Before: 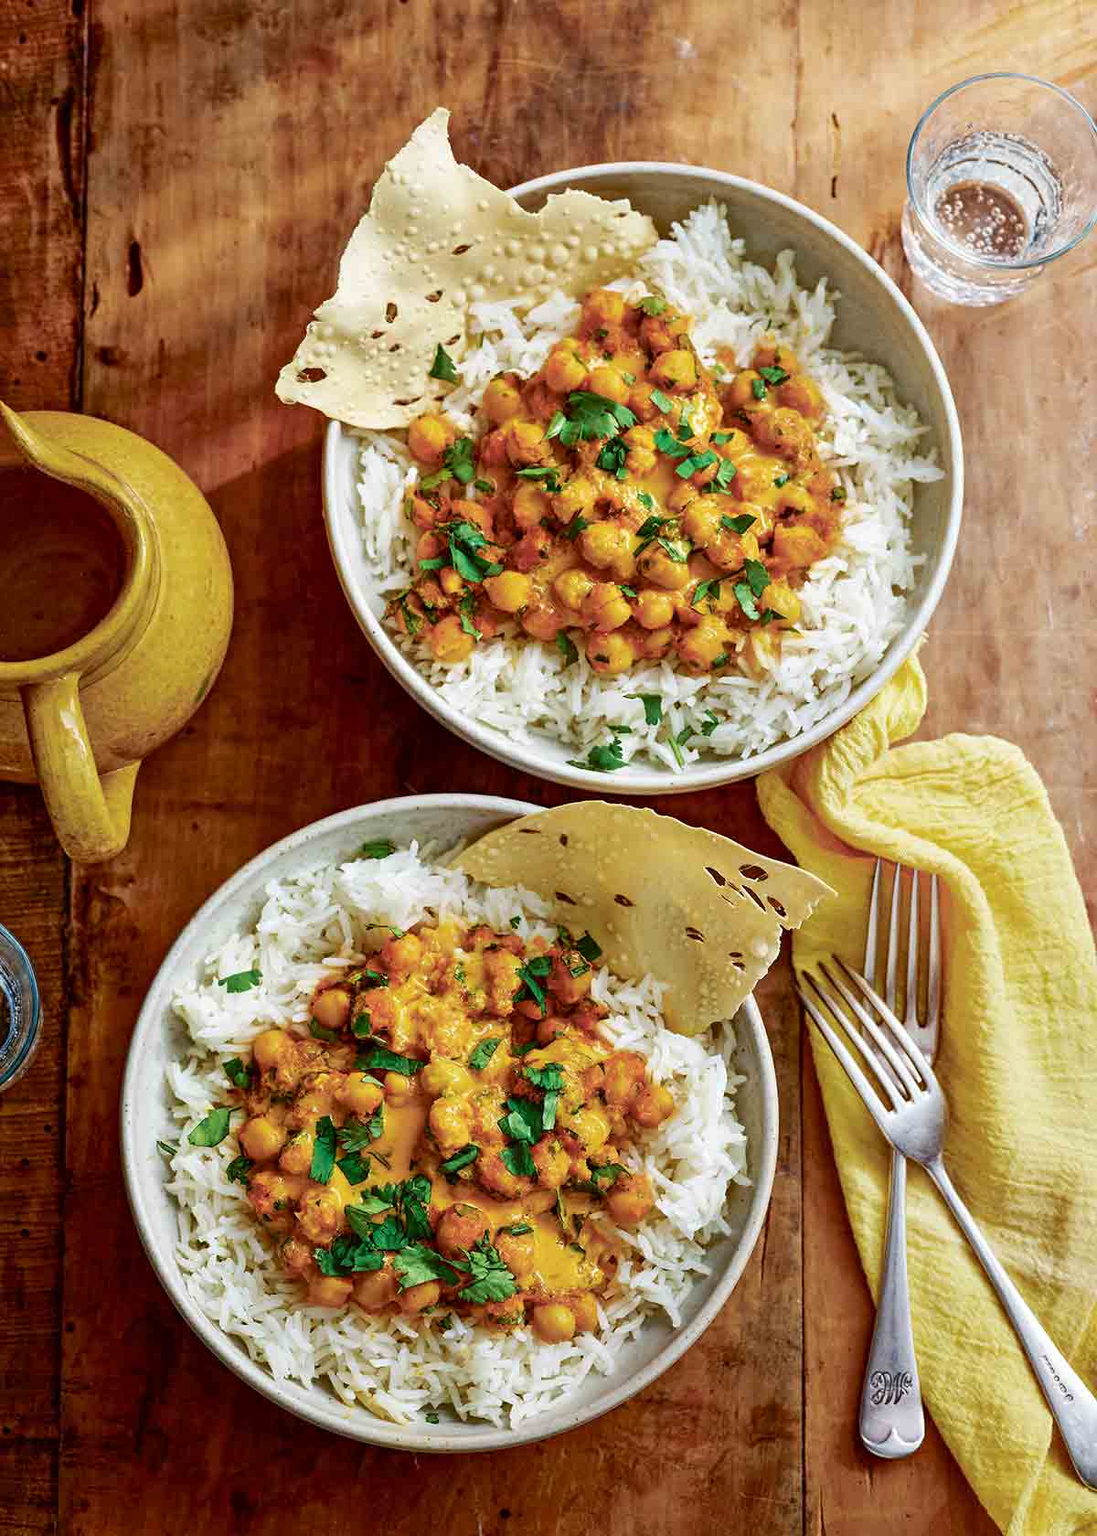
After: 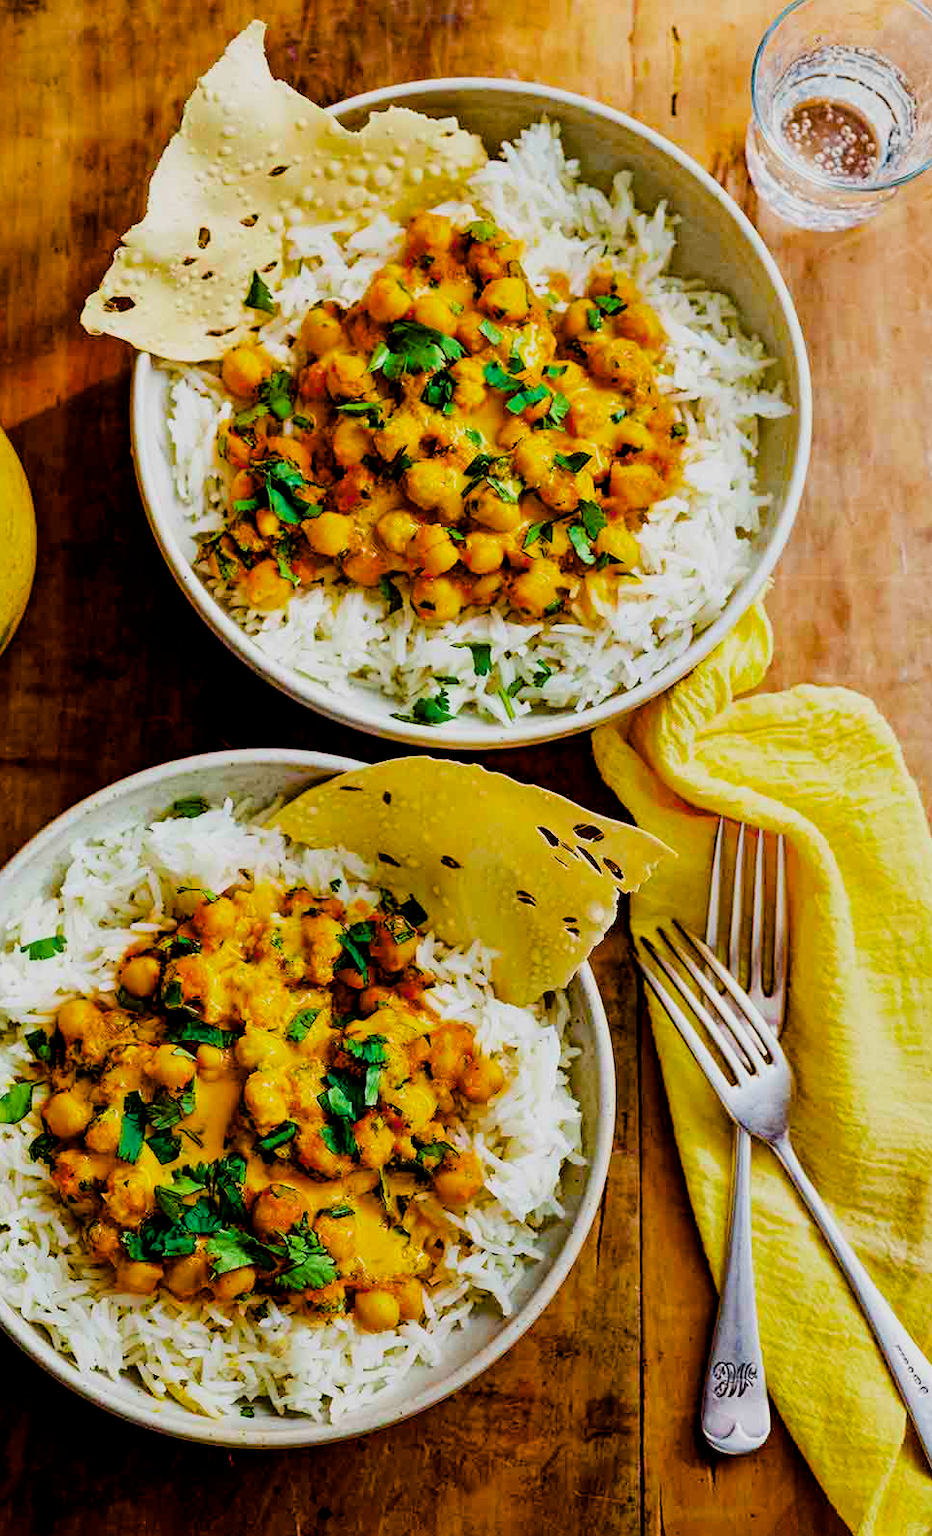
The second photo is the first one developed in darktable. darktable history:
crop and rotate: left 18.173%, top 5.795%, right 1.762%
filmic rgb: black relative exposure -5.11 EV, white relative exposure 3.96 EV, hardness 2.88, contrast 1.187, highlights saturation mix -31.37%
exposure: black level correction 0.004, exposure 0.015 EV, compensate exposure bias true, compensate highlight preservation false
color balance rgb: perceptual saturation grading › global saturation 37.324%, perceptual saturation grading › shadows 34.828%, global vibrance 20%
